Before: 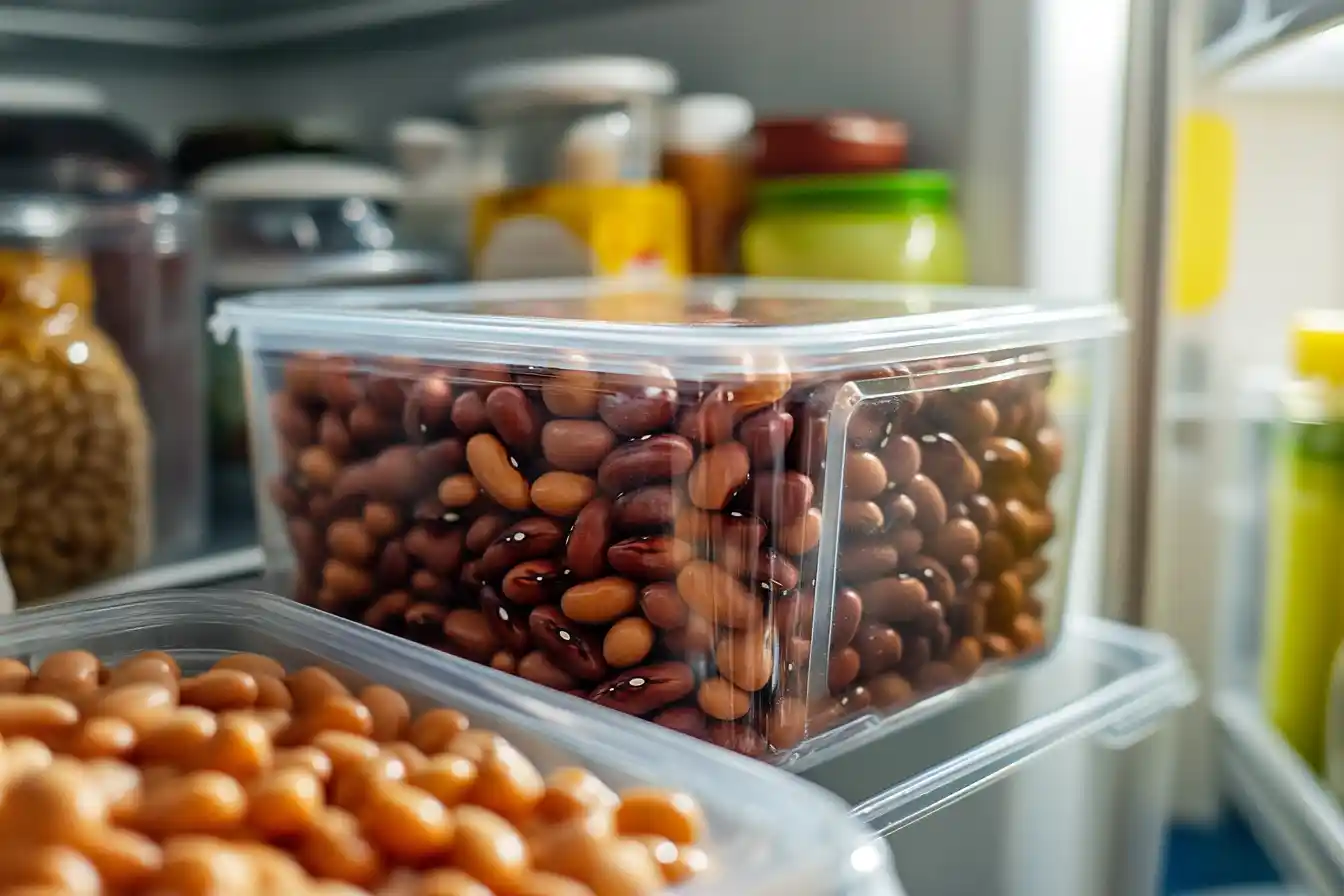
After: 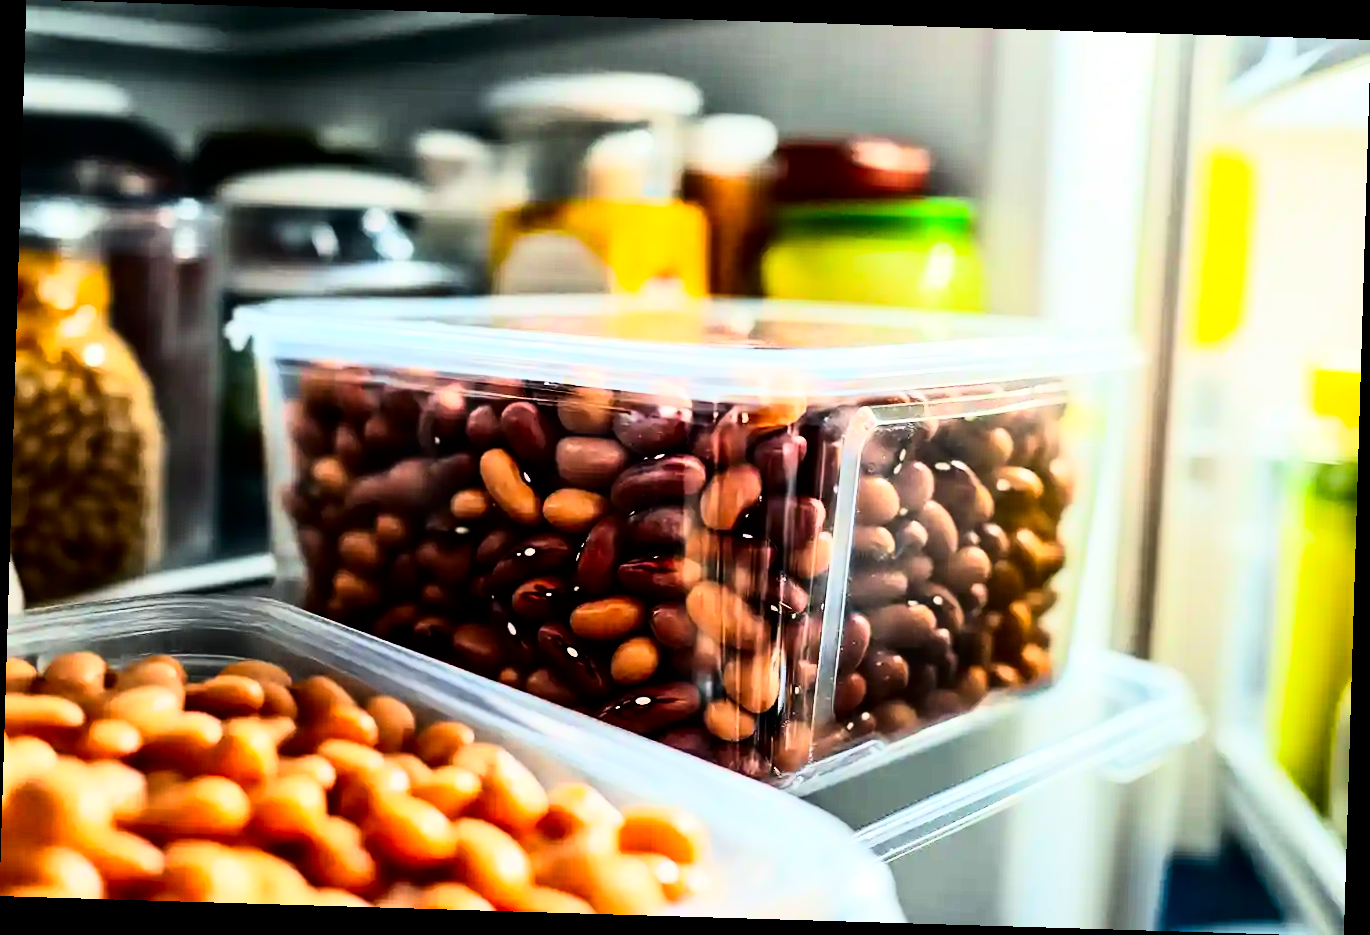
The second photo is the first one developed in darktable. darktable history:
contrast brightness saturation: contrast 0.12, brightness -0.12, saturation 0.2
rotate and perspective: rotation 1.72°, automatic cropping off
rgb curve: curves: ch0 [(0, 0) (0.21, 0.15) (0.24, 0.21) (0.5, 0.75) (0.75, 0.96) (0.89, 0.99) (1, 1)]; ch1 [(0, 0.02) (0.21, 0.13) (0.25, 0.2) (0.5, 0.67) (0.75, 0.9) (0.89, 0.97) (1, 1)]; ch2 [(0, 0.02) (0.21, 0.13) (0.25, 0.2) (0.5, 0.67) (0.75, 0.9) (0.89, 0.97) (1, 1)], compensate middle gray true
